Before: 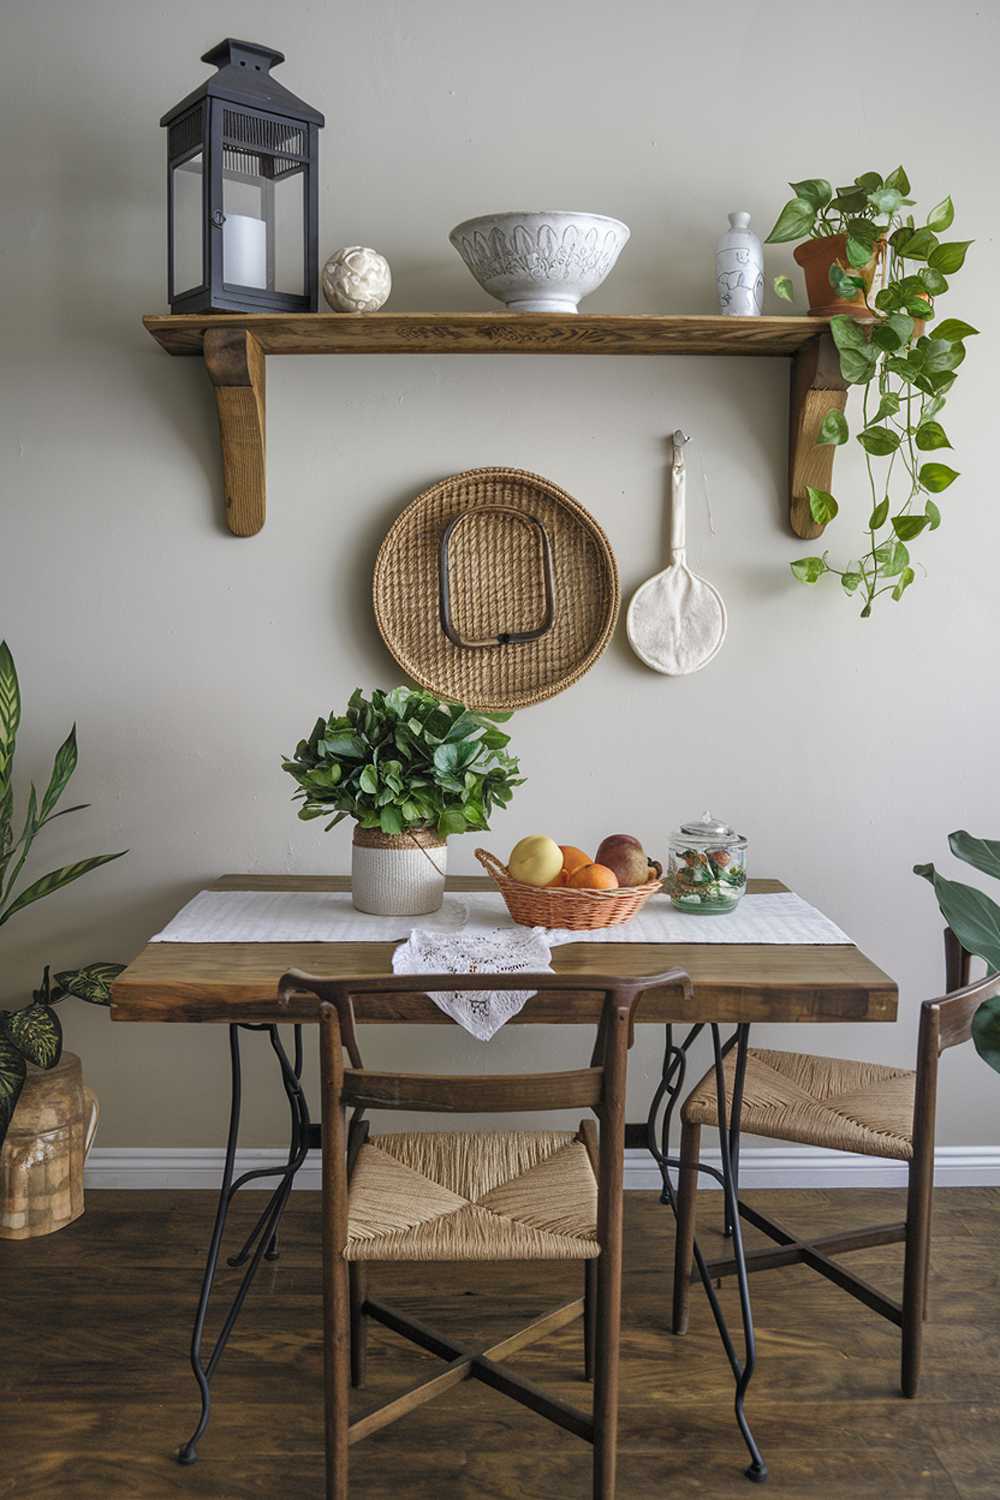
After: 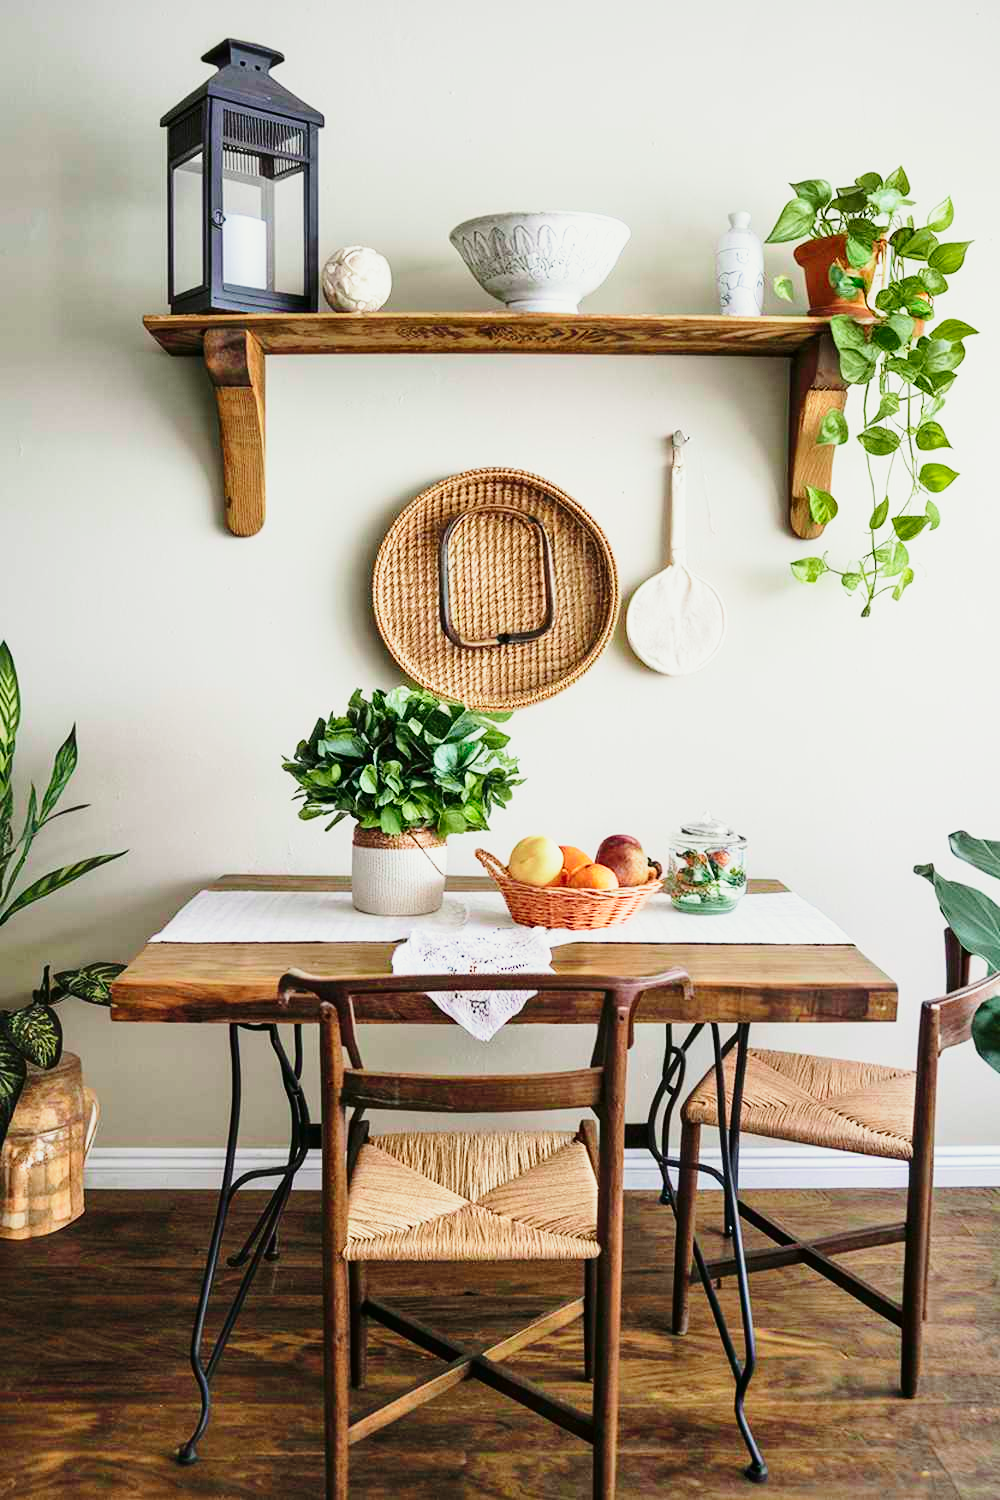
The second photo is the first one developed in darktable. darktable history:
tone curve: curves: ch0 [(0, 0) (0.068, 0.031) (0.175, 0.132) (0.337, 0.304) (0.498, 0.511) (0.748, 0.762) (0.993, 0.954)]; ch1 [(0, 0) (0.294, 0.184) (0.359, 0.34) (0.362, 0.35) (0.43, 0.41) (0.469, 0.453) (0.495, 0.489) (0.54, 0.563) (0.612, 0.641) (1, 1)]; ch2 [(0, 0) (0.431, 0.419) (0.495, 0.502) (0.524, 0.534) (0.557, 0.56) (0.634, 0.654) (0.728, 0.722) (1, 1)], color space Lab, independent channels, preserve colors none
base curve: curves: ch0 [(0, 0) (0.026, 0.03) (0.109, 0.232) (0.351, 0.748) (0.669, 0.968) (1, 1)], preserve colors none
